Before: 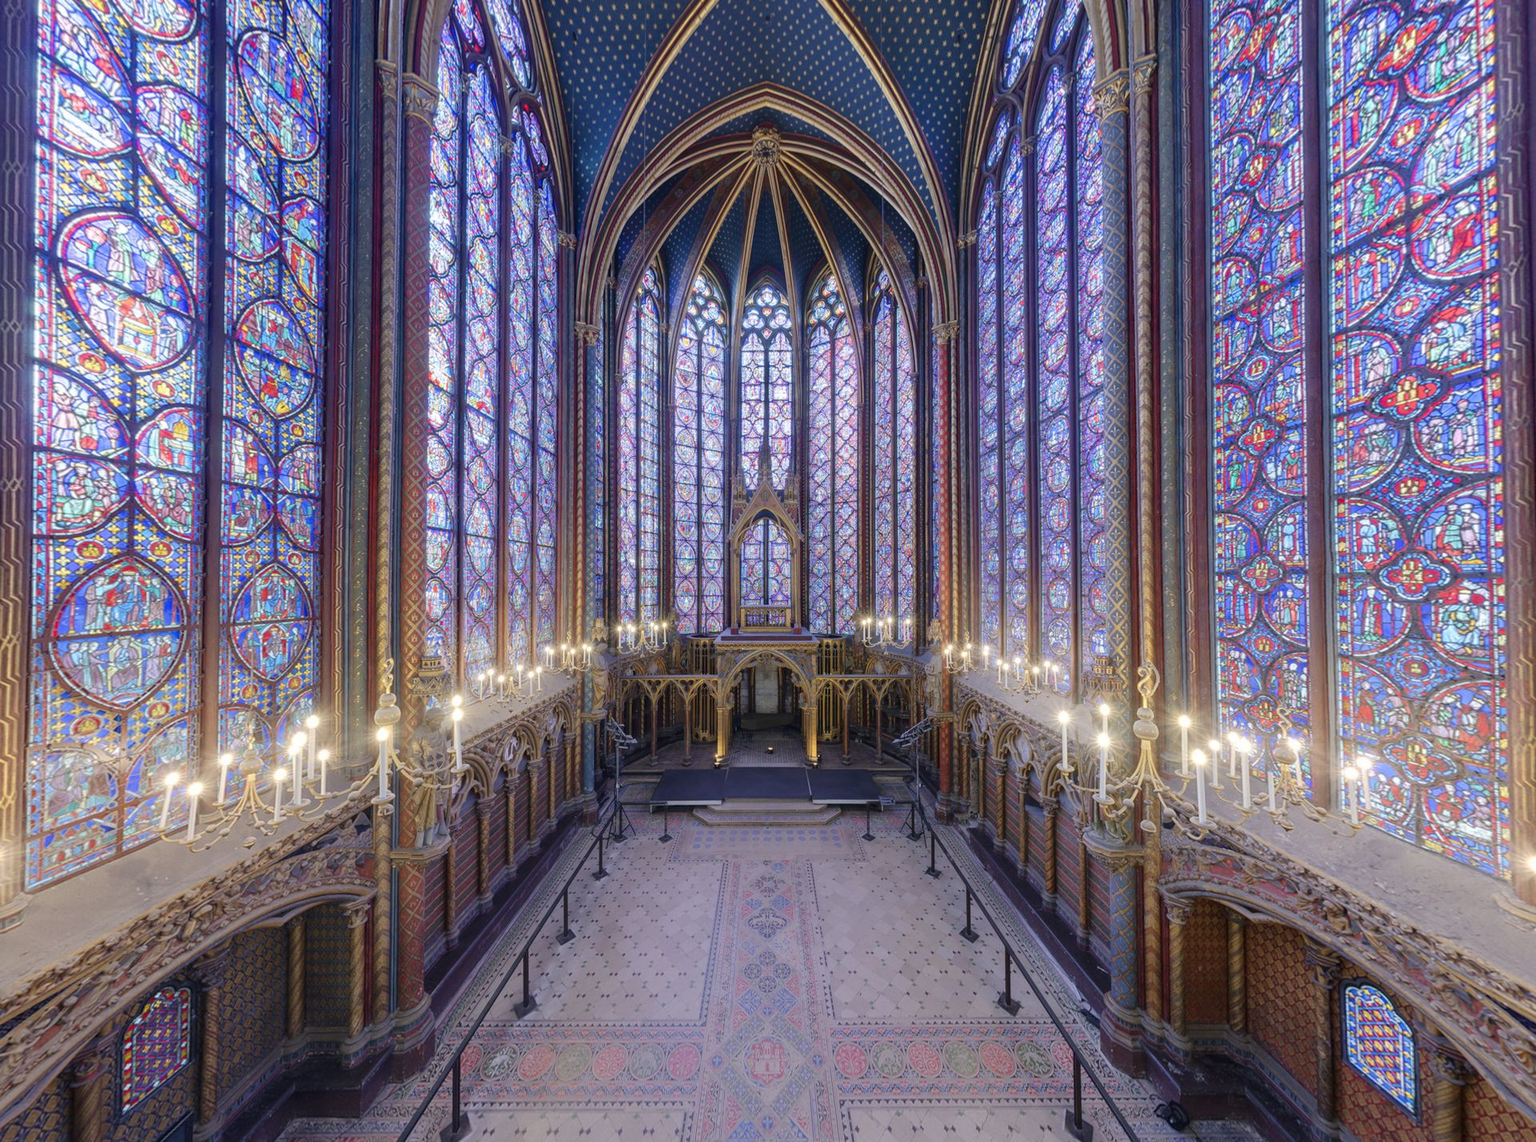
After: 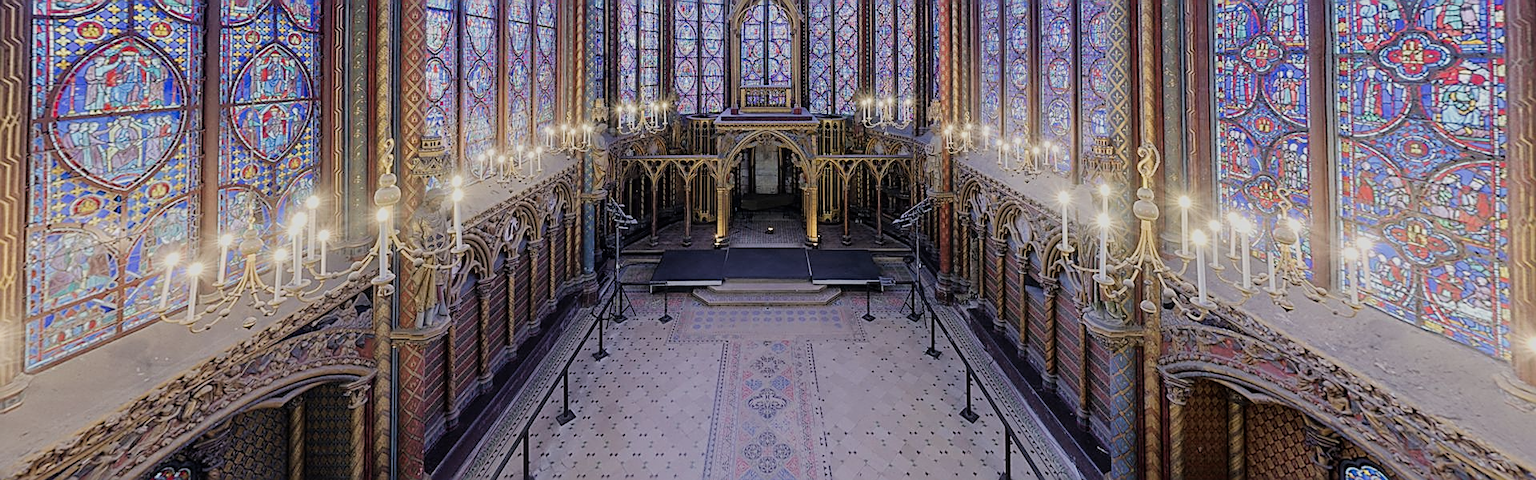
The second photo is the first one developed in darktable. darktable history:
sharpen: amount 0.901
filmic rgb: black relative exposure -7.65 EV, white relative exposure 4.56 EV, hardness 3.61, contrast 1.05
crop: top 45.551%, bottom 12.262%
